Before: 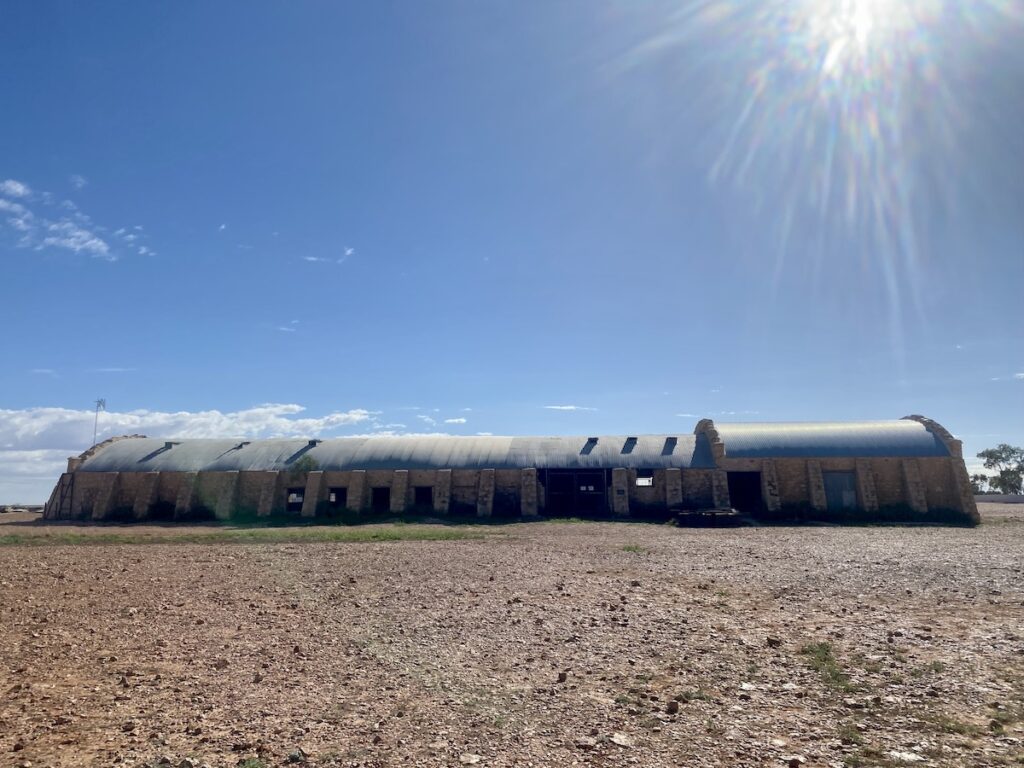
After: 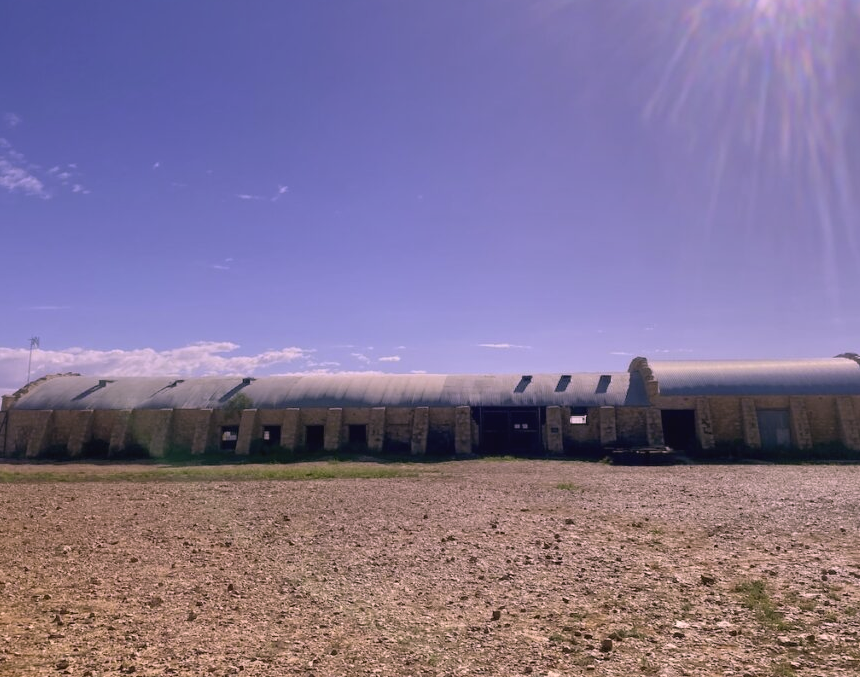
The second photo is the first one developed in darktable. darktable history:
color correction: highlights a* 17.88, highlights b* 18.79
white balance: red 0.948, green 1.02, blue 1.176
graduated density: hue 238.83°, saturation 50%
crop: left 6.446%, top 8.188%, right 9.538%, bottom 3.548%
color balance: mode lift, gamma, gain (sRGB), lift [1.04, 1, 1, 0.97], gamma [1.01, 1, 1, 0.97], gain [0.96, 1, 1, 0.97]
